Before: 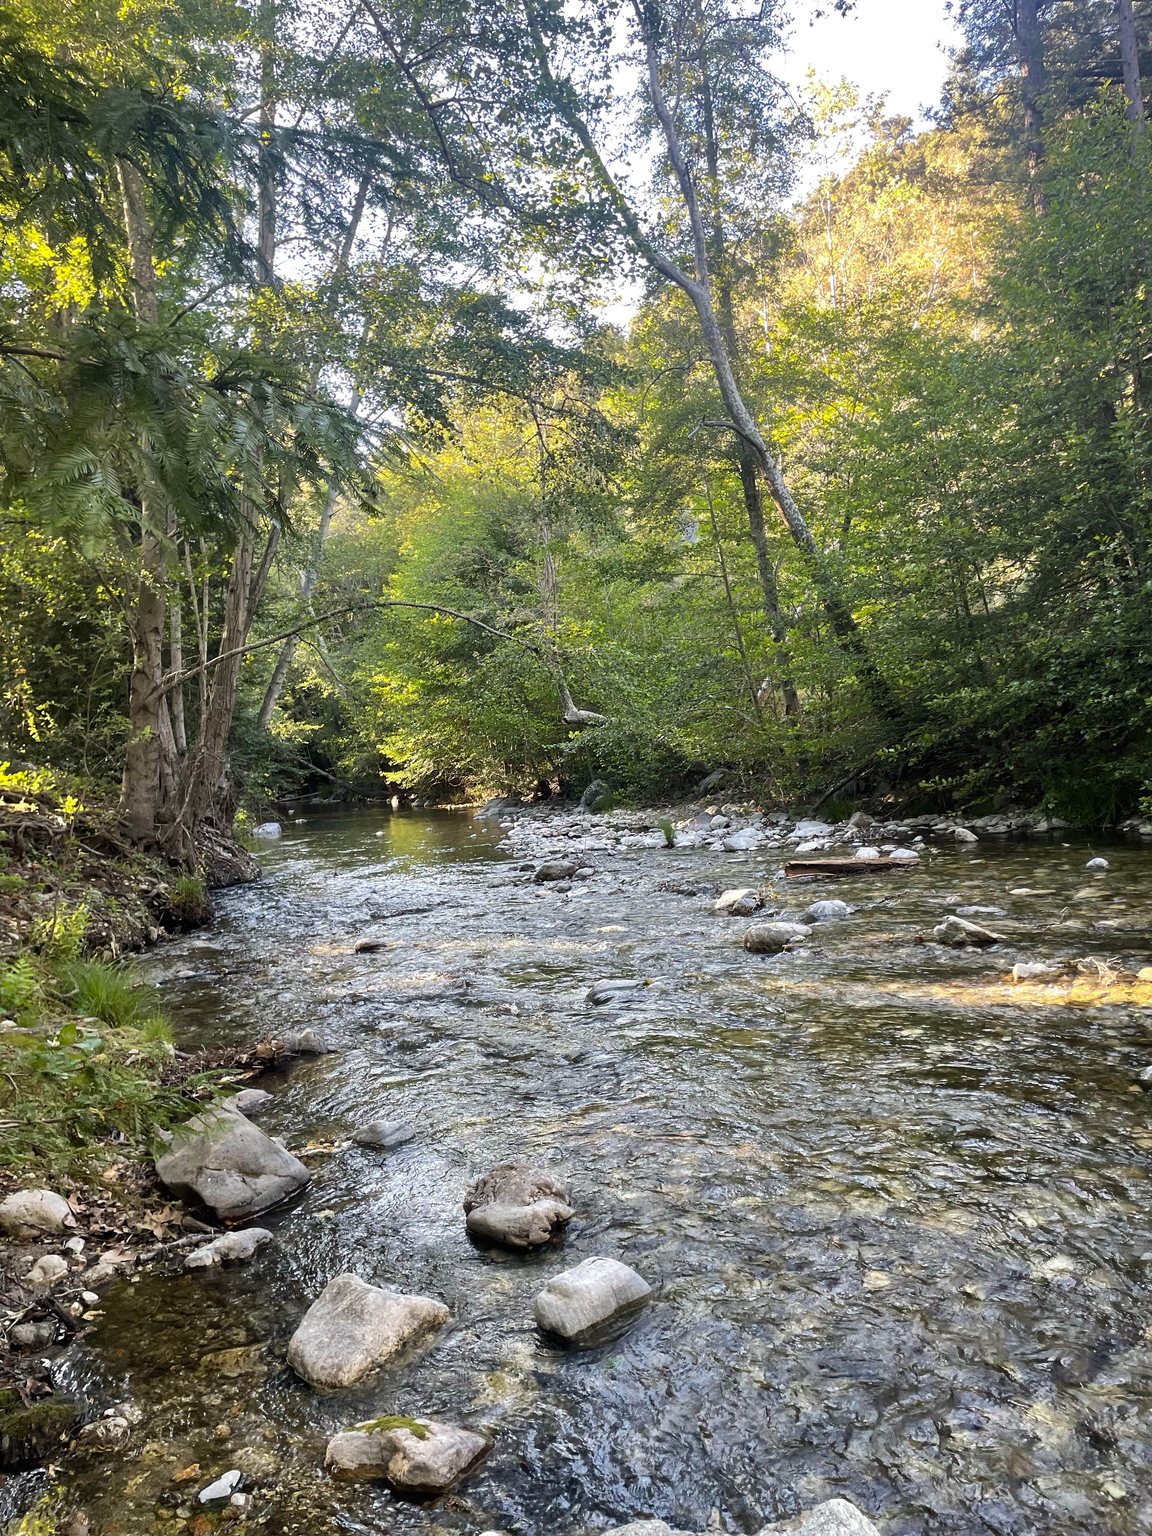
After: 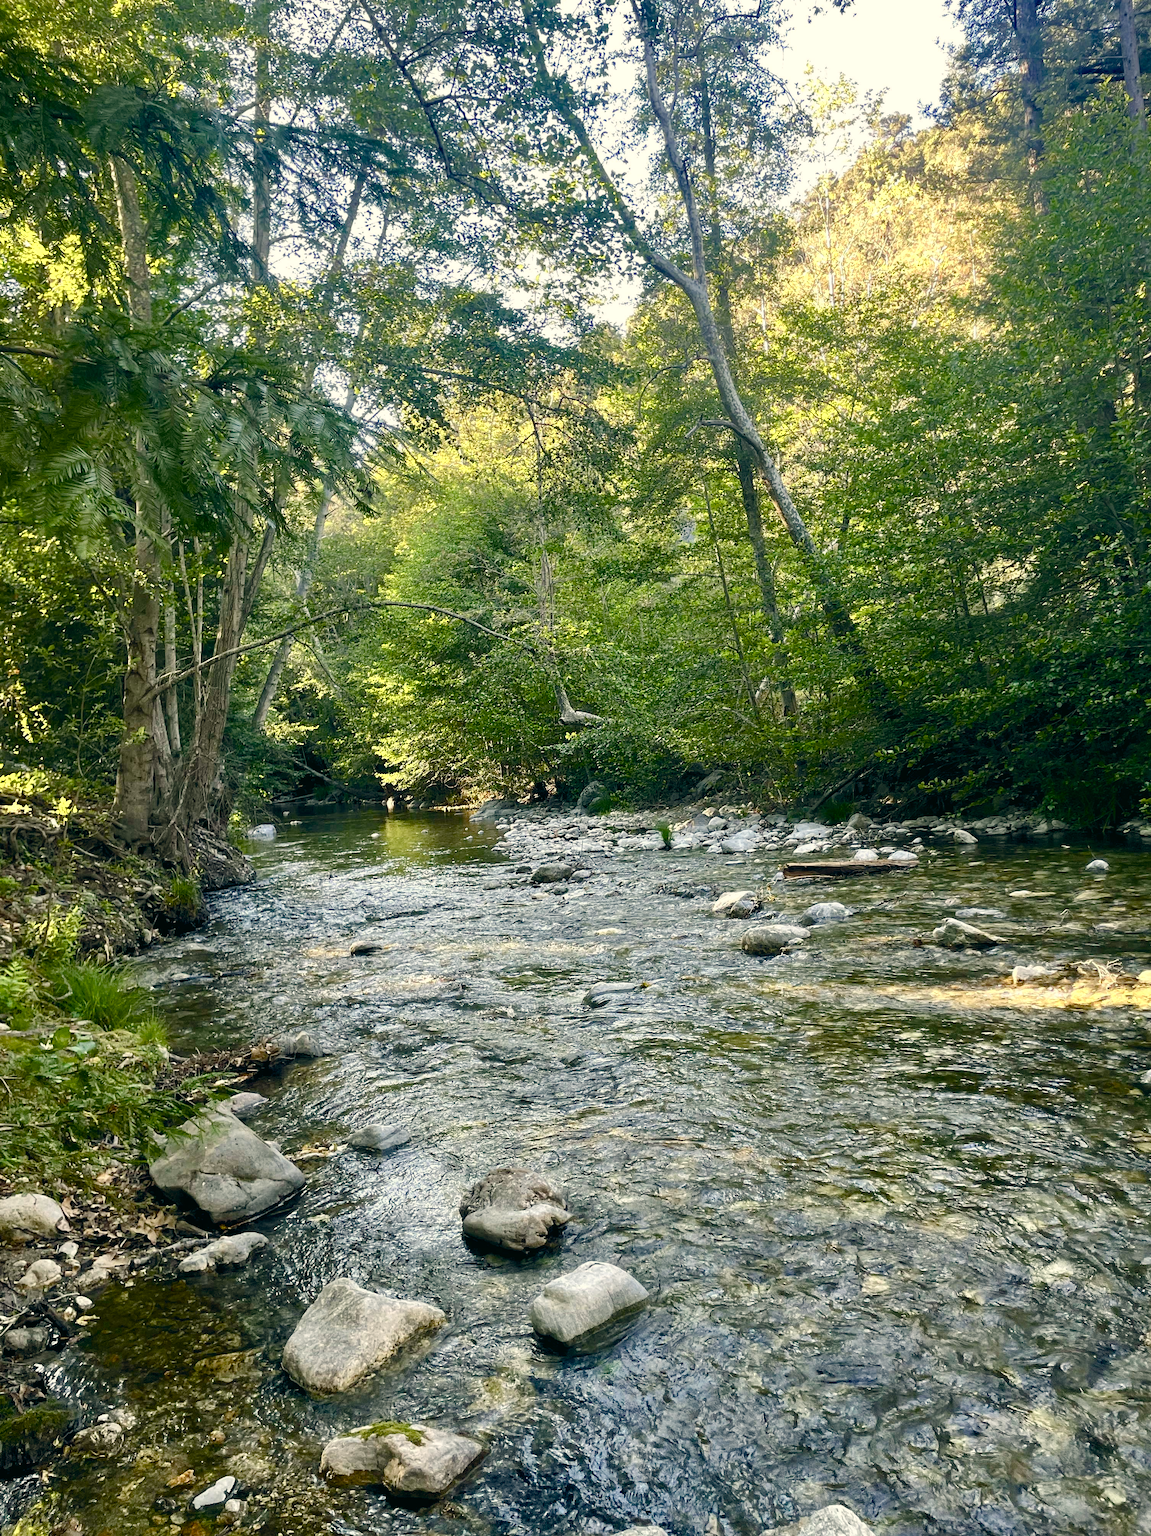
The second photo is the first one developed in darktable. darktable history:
crop and rotate: left 0.639%, top 0.254%, bottom 0.382%
color correction: highlights a* -0.351, highlights b* 9.26, shadows a* -9.02, shadows b* 0.581
color balance rgb: shadows lift › chroma 0.69%, shadows lift › hue 115.6°, global offset › chroma 0.056%, global offset › hue 253.39°, perceptual saturation grading › global saturation 25.086%, perceptual saturation grading › highlights -50.594%, perceptual saturation grading › shadows 30.229%, global vibrance 15.939%, saturation formula JzAzBz (2021)
